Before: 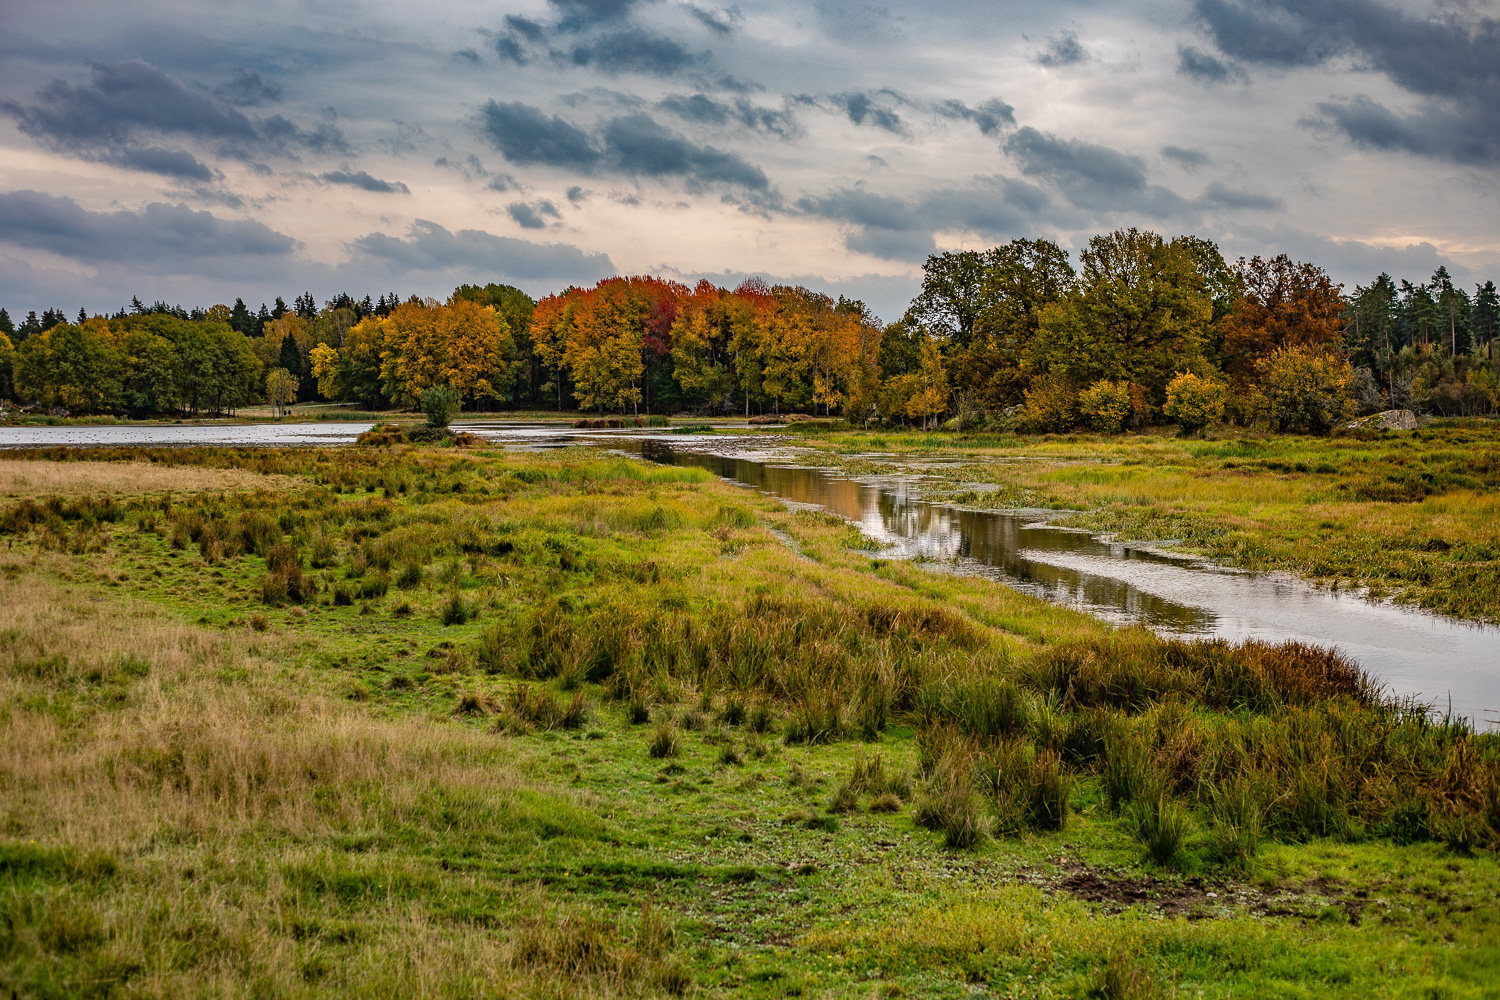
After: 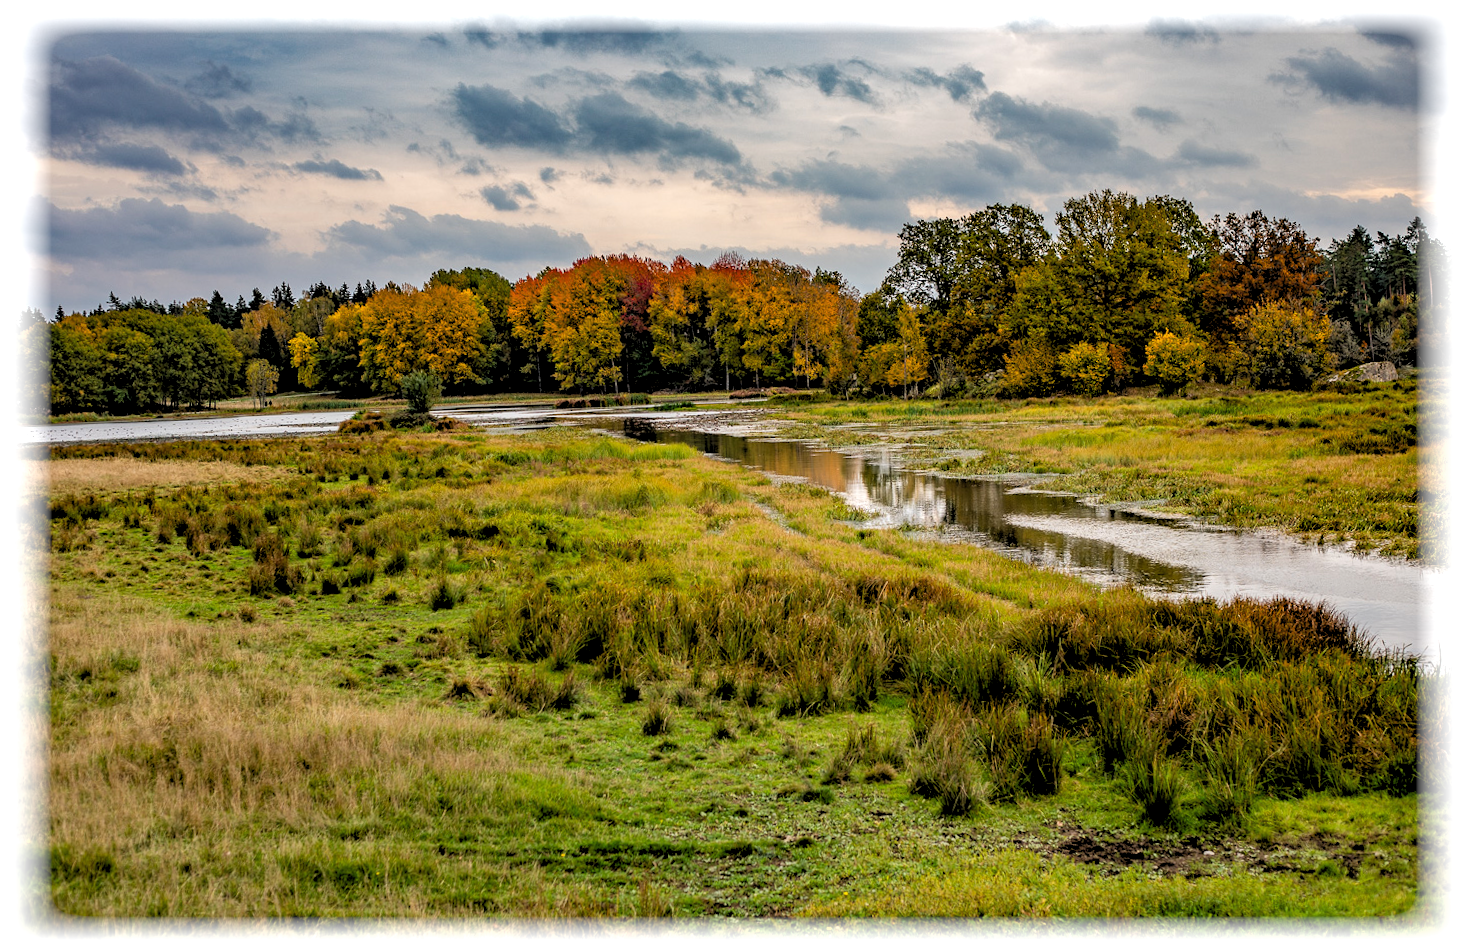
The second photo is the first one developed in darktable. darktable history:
vignetting: fall-off start 93%, fall-off radius 5%, brightness 1, saturation -0.49, automatic ratio true, width/height ratio 1.332, shape 0.04, unbound false
exposure: compensate highlight preservation false
rgb levels: levels [[0.013, 0.434, 0.89], [0, 0.5, 1], [0, 0.5, 1]]
rotate and perspective: rotation -2°, crop left 0.022, crop right 0.978, crop top 0.049, crop bottom 0.951
